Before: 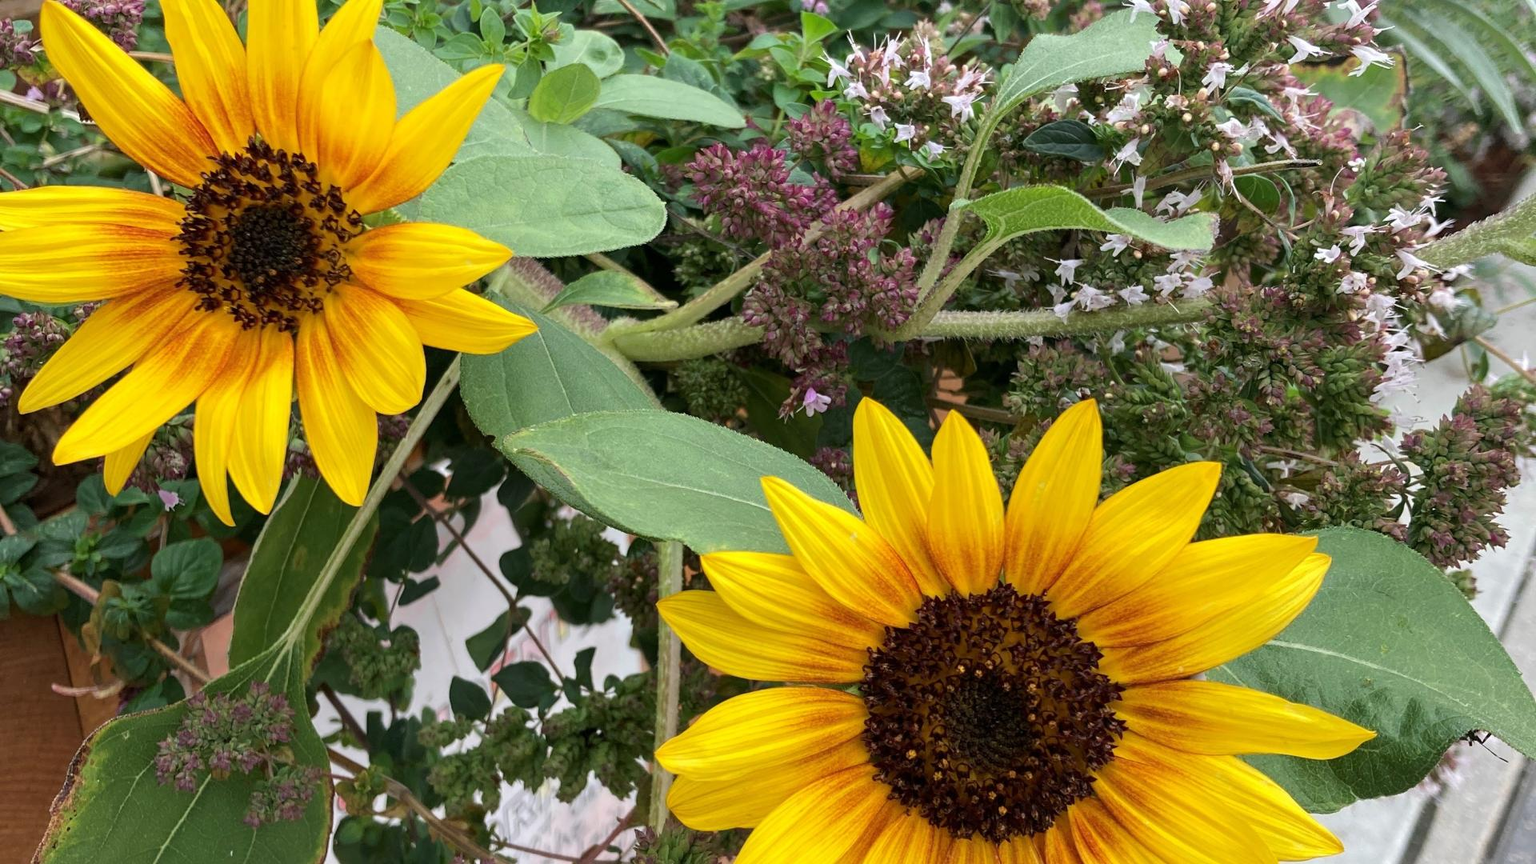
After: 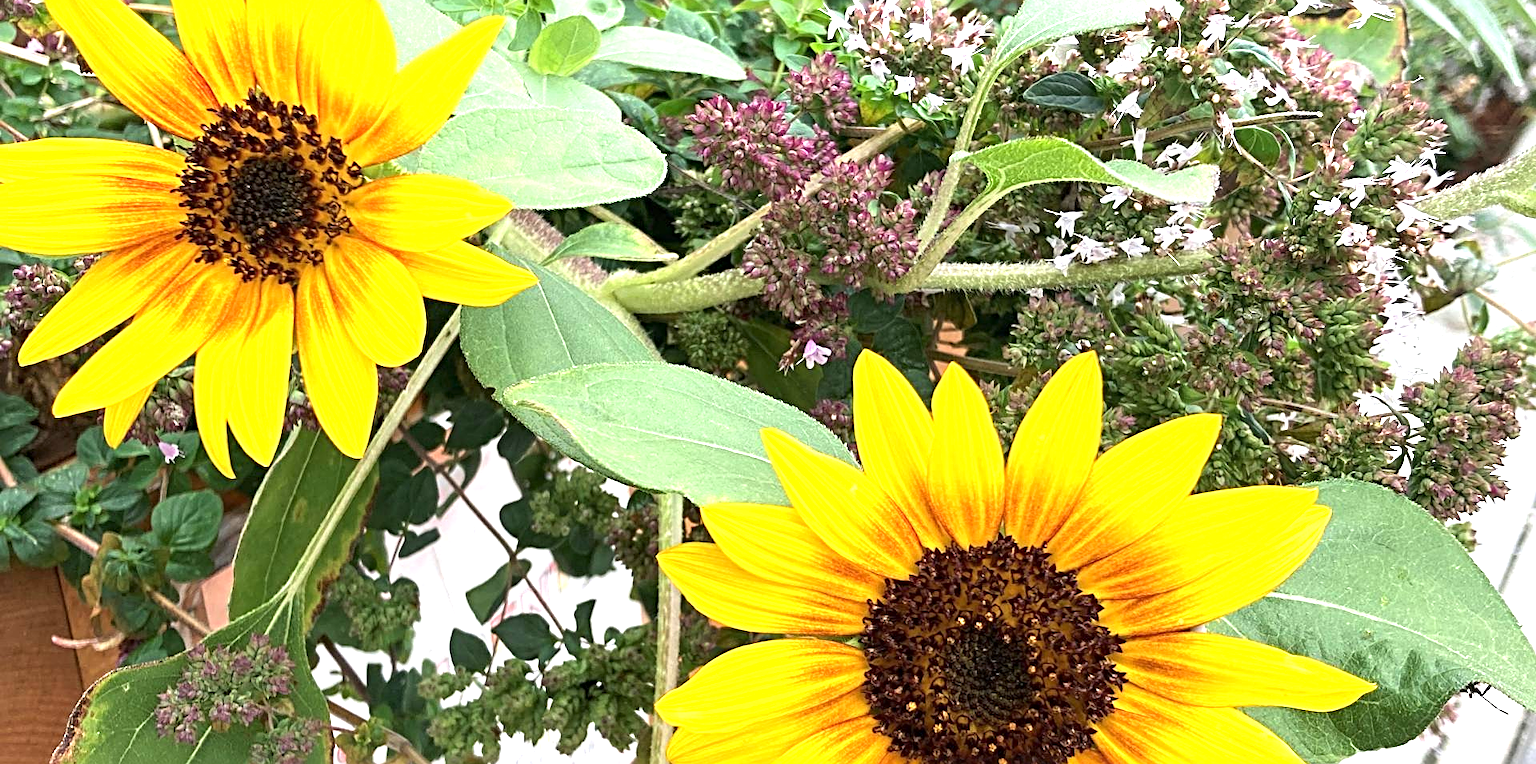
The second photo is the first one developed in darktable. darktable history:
exposure: black level correction 0, exposure 1.2 EV, compensate highlight preservation false
crop and rotate: top 5.611%, bottom 5.92%
local contrast: mode bilateral grid, contrast 20, coarseness 49, detail 103%, midtone range 0.2
sharpen: radius 3.951
